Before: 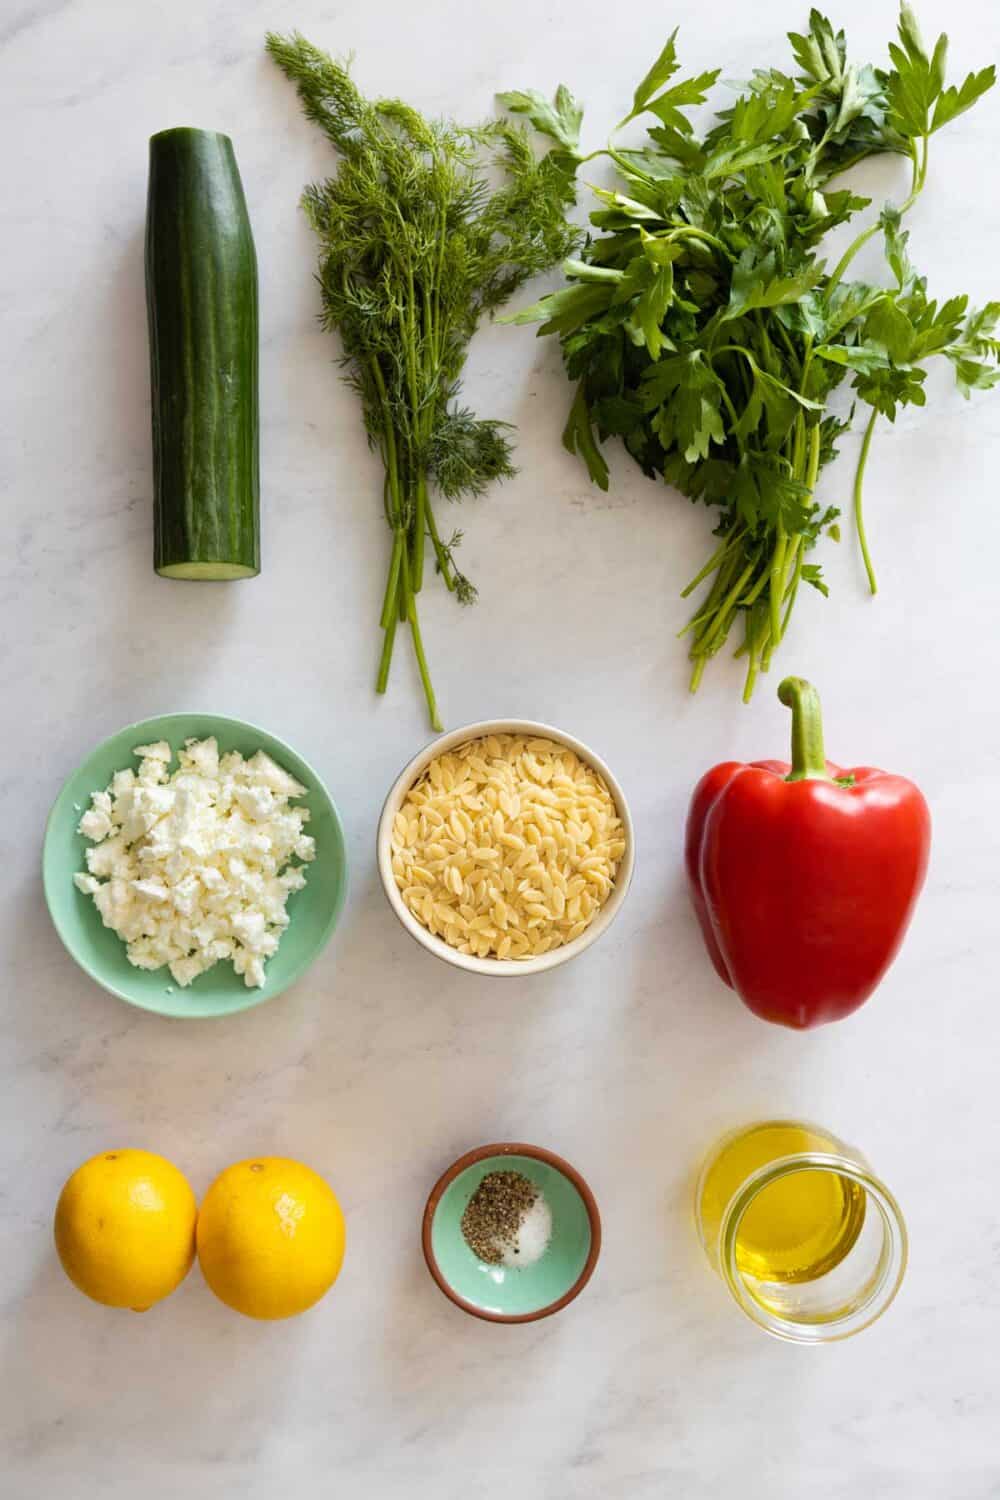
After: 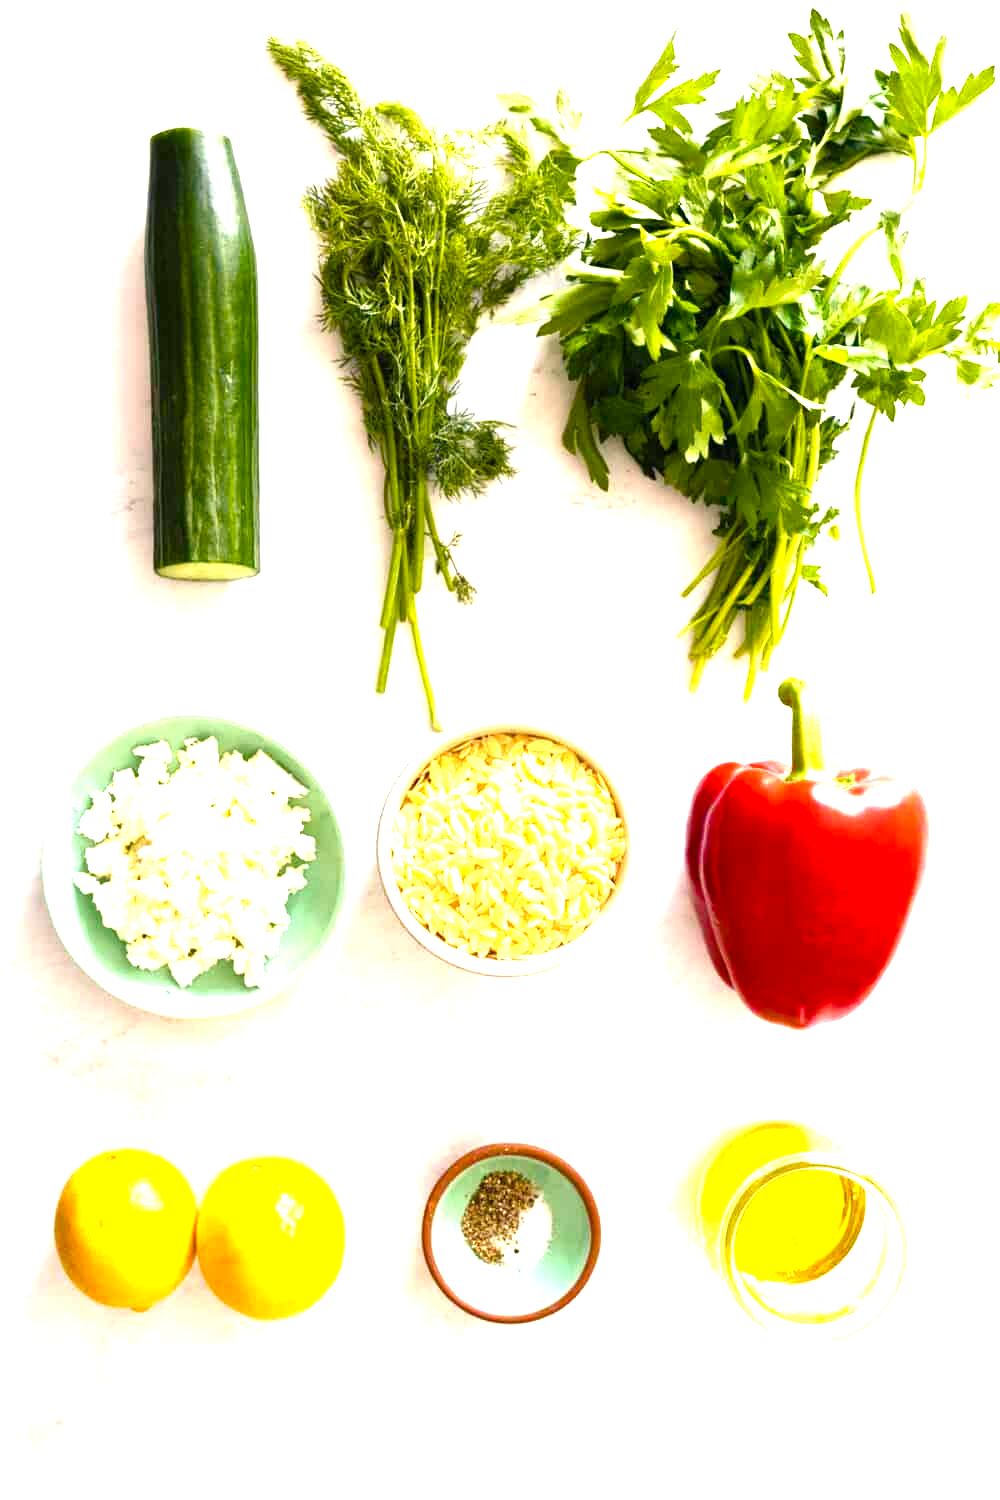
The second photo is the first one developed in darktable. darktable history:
tone equalizer: on, module defaults
color balance rgb: shadows lift › chroma 4.21%, shadows lift › hue 252.22°, highlights gain › chroma 1.36%, highlights gain › hue 50.24°, perceptual saturation grading › mid-tones 6.33%, perceptual saturation grading › shadows 72.44%, perceptual brilliance grading › highlights 11.59%, contrast 5.05%
exposure: exposure 1.2 EV, compensate highlight preservation false
